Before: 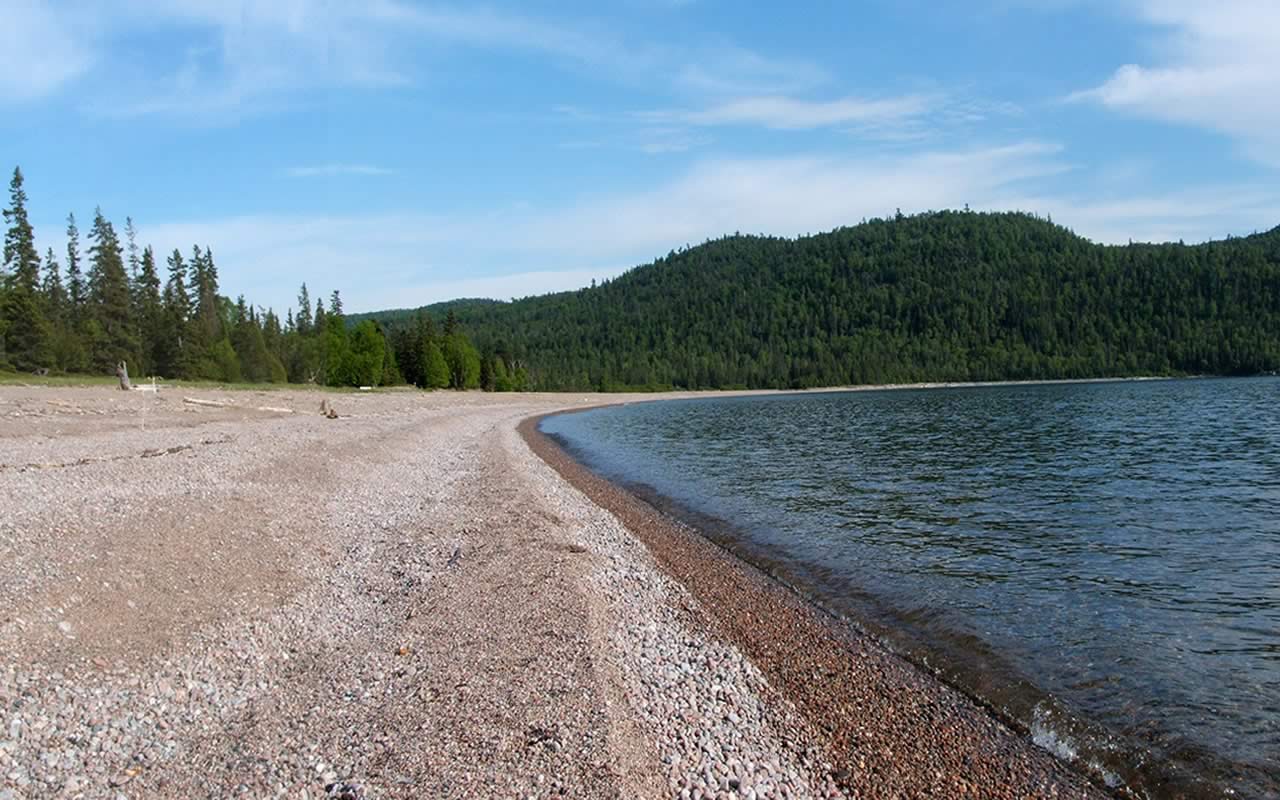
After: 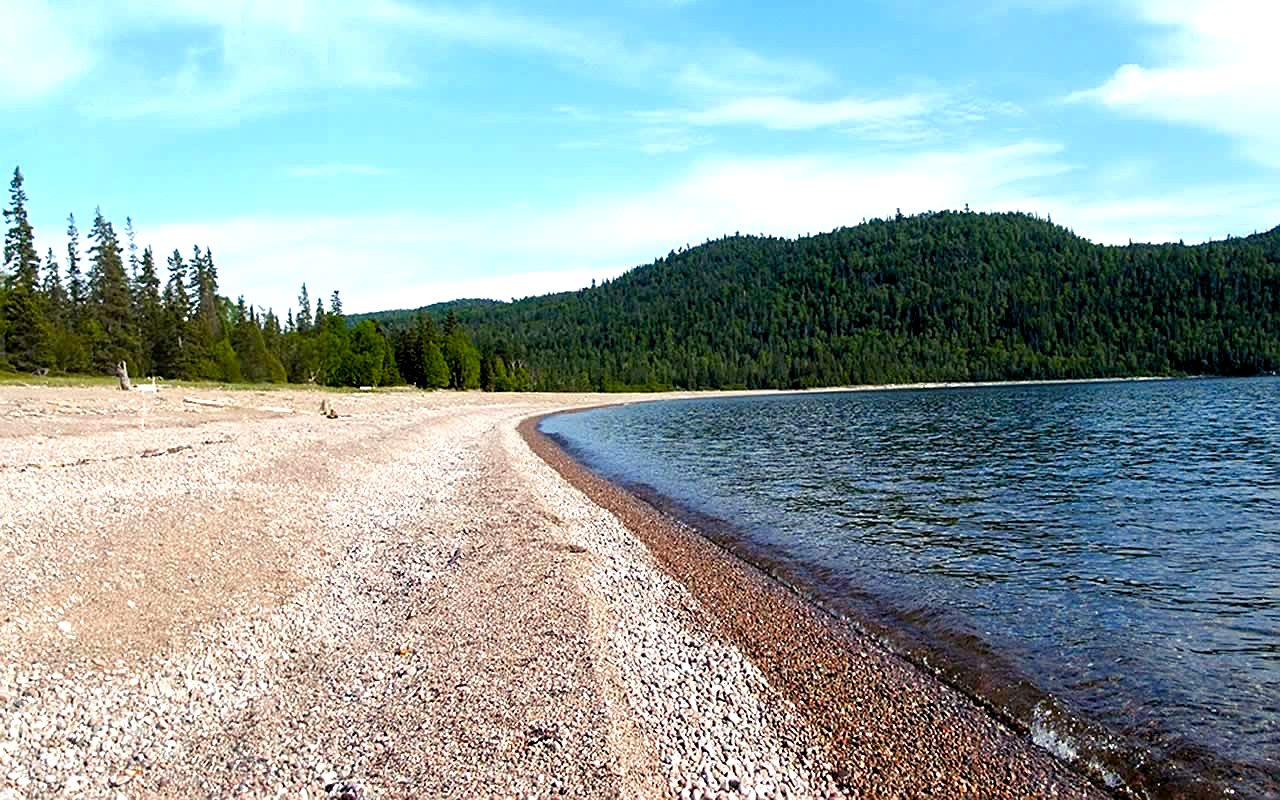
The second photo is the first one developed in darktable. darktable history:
color balance rgb: shadows lift › luminance -21.66%, shadows lift › chroma 6.57%, shadows lift › hue 270°, power › chroma 0.68%, power › hue 60°, highlights gain › luminance 6.08%, highlights gain › chroma 1.33%, highlights gain › hue 90°, global offset › luminance -0.87%, perceptual saturation grading › global saturation 26.86%, perceptual saturation grading › highlights -28.39%, perceptual saturation grading › mid-tones 15.22%, perceptual saturation grading › shadows 33.98%, perceptual brilliance grading › highlights 10%, perceptual brilliance grading › mid-tones 5%
sharpen: on, module defaults
exposure: exposure 0.375 EV, compensate highlight preservation false
